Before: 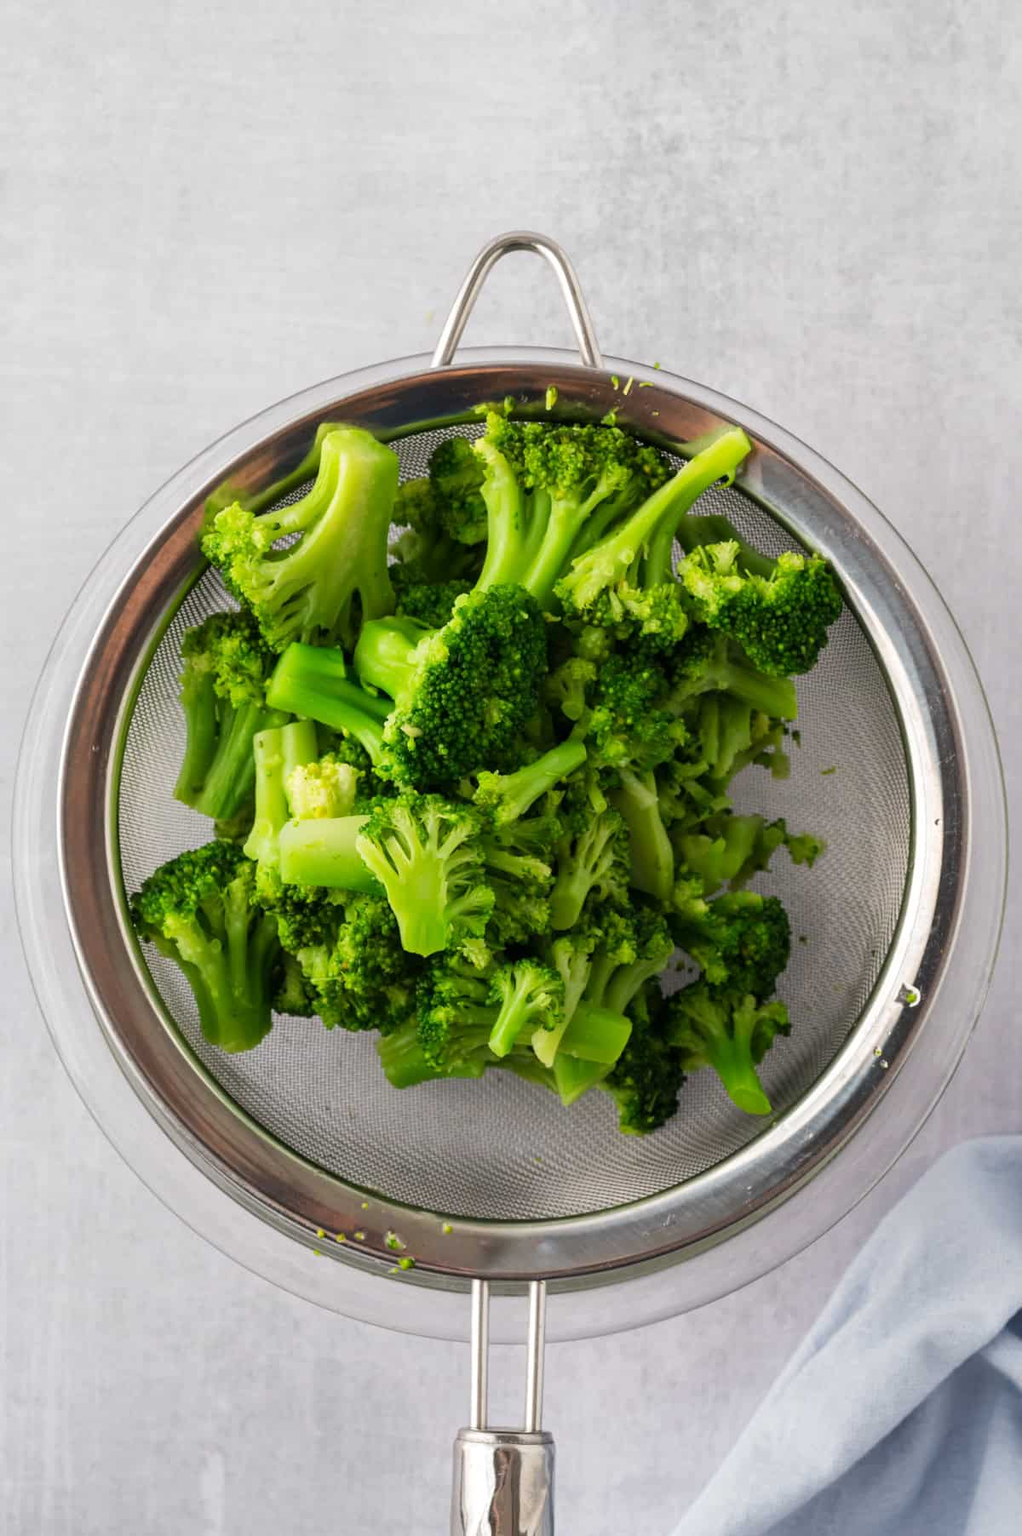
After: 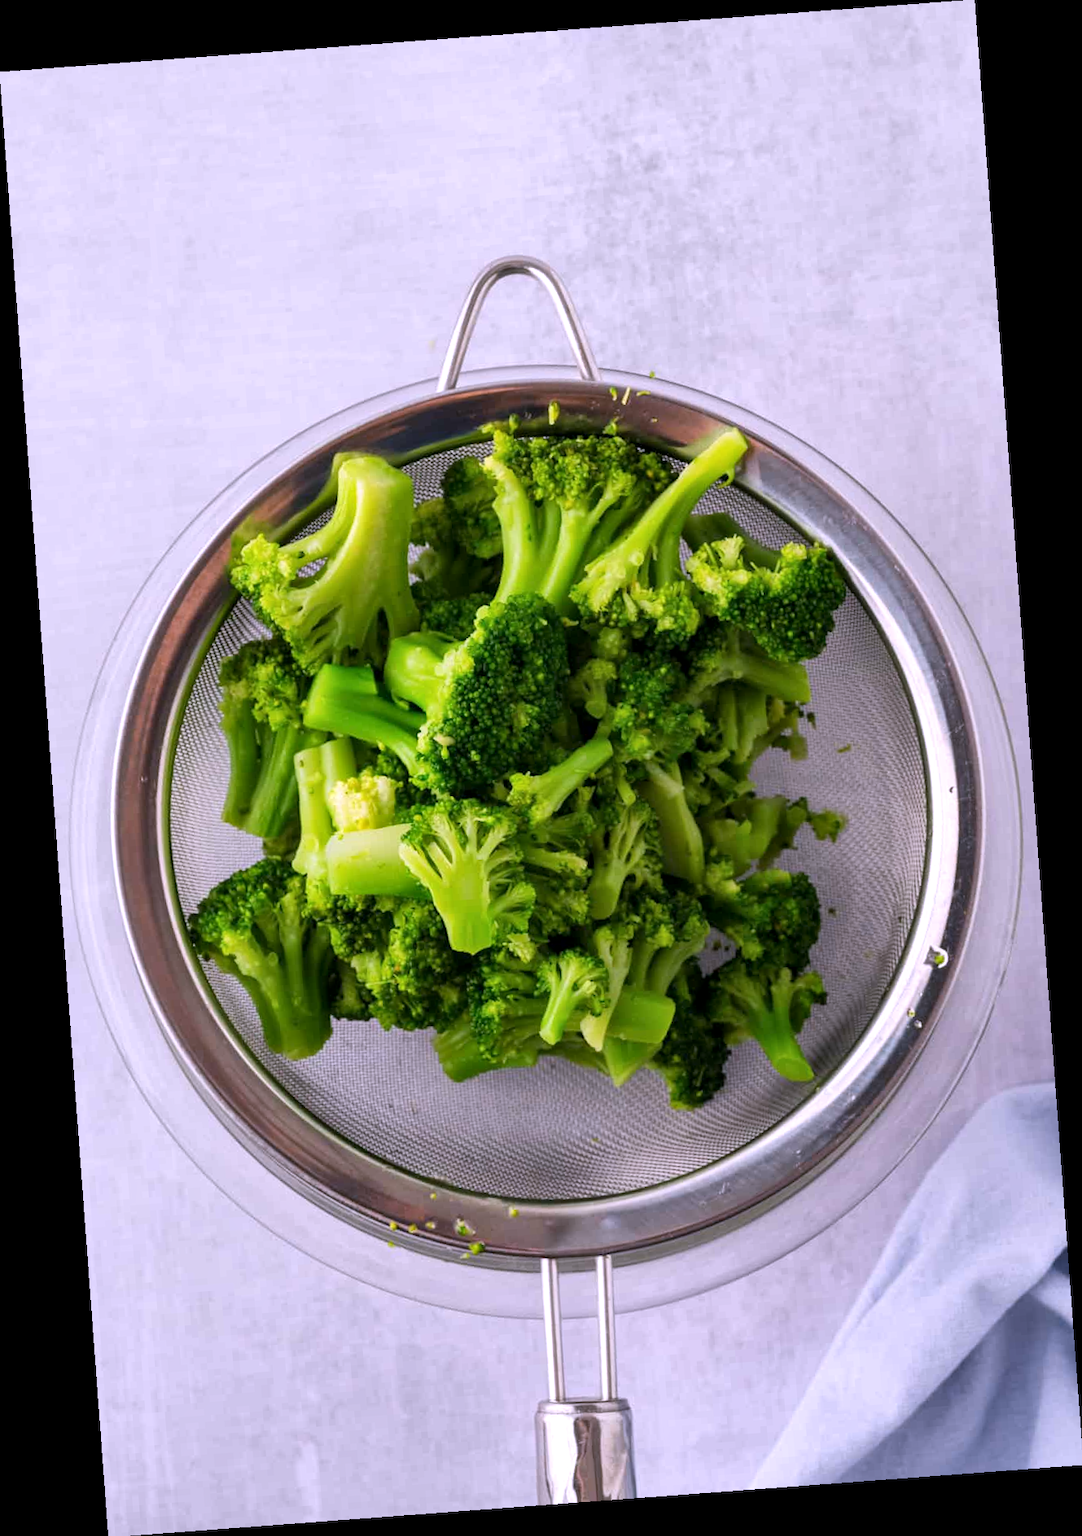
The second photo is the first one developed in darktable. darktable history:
rotate and perspective: rotation -4.25°, automatic cropping off
white balance: red 1.042, blue 1.17
local contrast: mode bilateral grid, contrast 20, coarseness 50, detail 120%, midtone range 0.2
